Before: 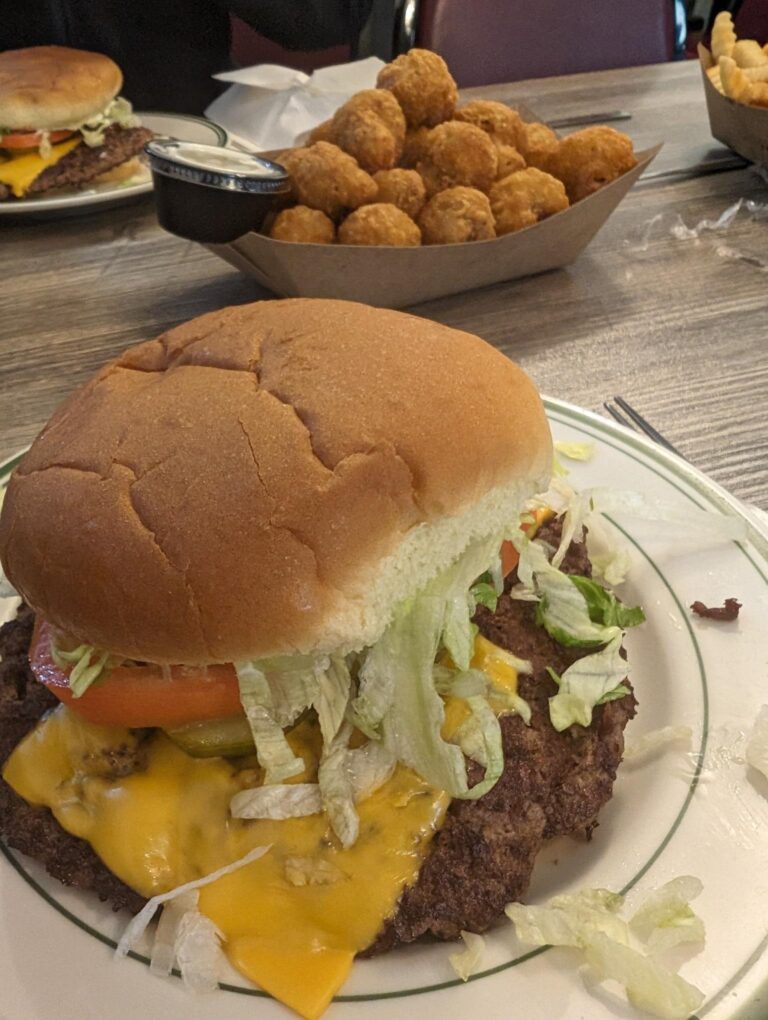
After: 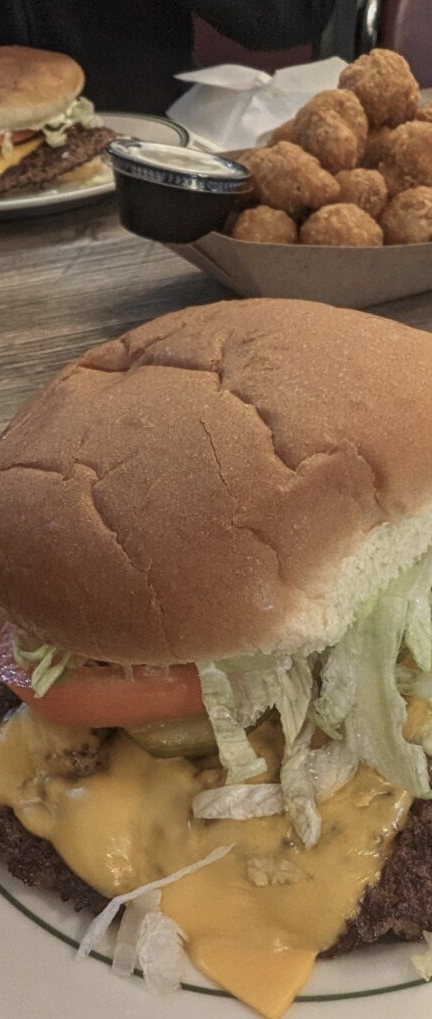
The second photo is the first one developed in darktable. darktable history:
local contrast: detail 110%
color balance rgb: perceptual saturation grading › global saturation -31.646%, global vibrance 20%
crop: left 5.072%, right 38.599%
